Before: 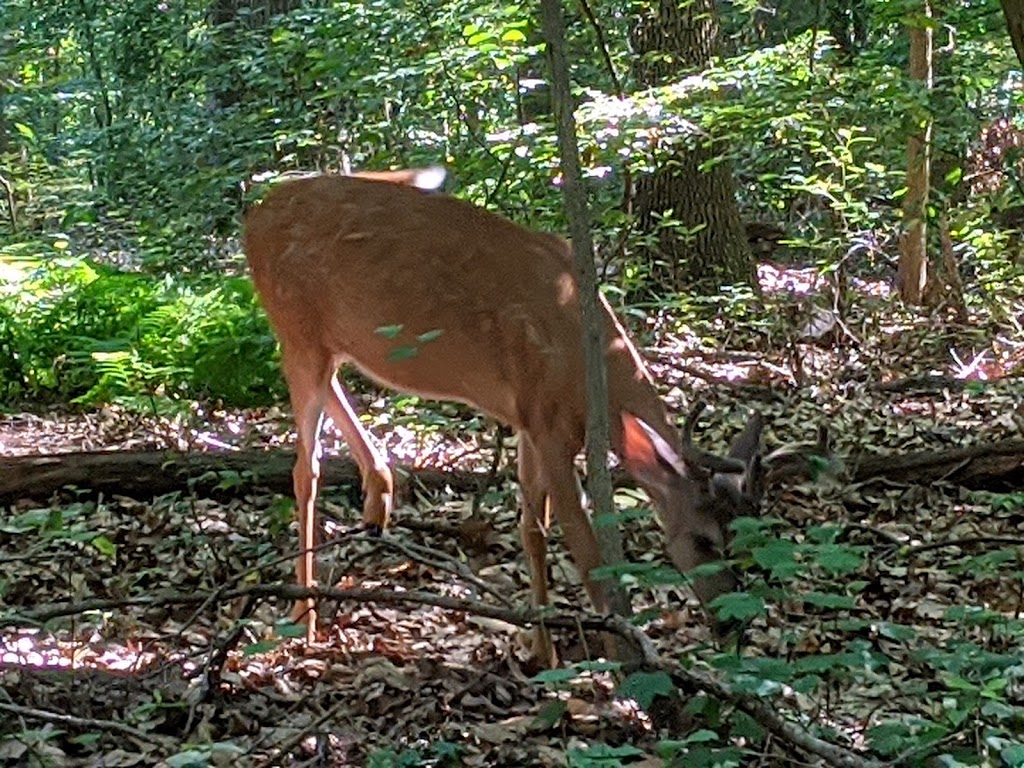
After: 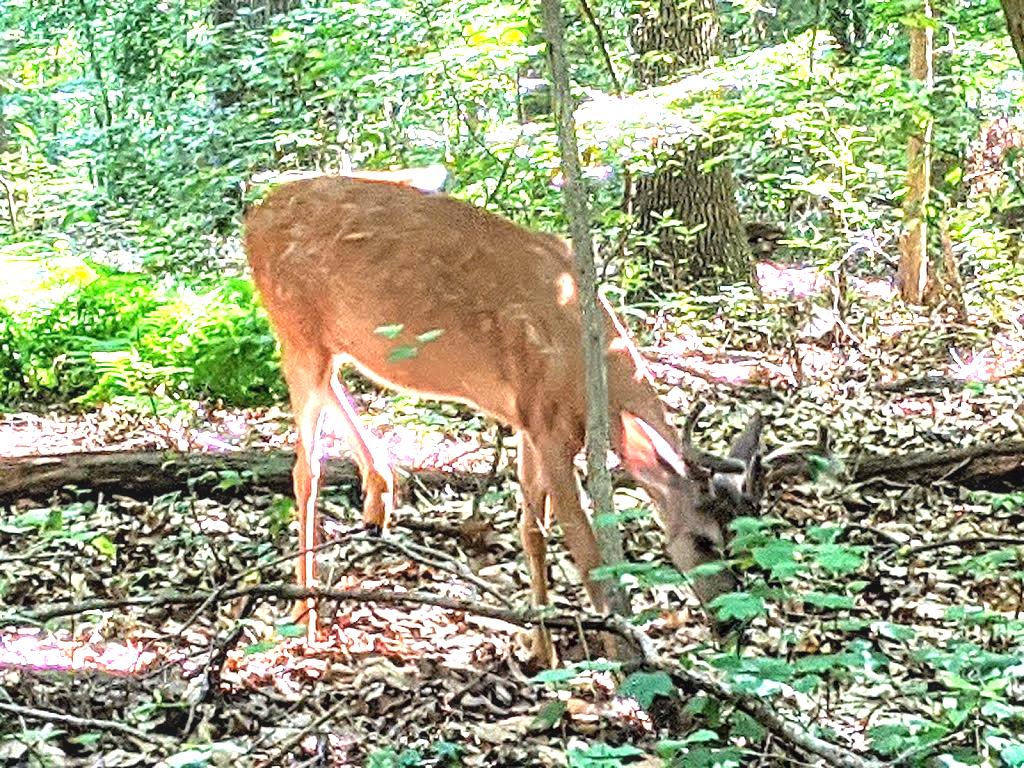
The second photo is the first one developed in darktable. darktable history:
local contrast: on, module defaults
tone equalizer: -8 EV -0.782 EV, -7 EV -0.681 EV, -6 EV -0.601 EV, -5 EV -0.399 EV, -3 EV 0.365 EV, -2 EV 0.6 EV, -1 EV 0.678 EV, +0 EV 0.728 EV
exposure: black level correction 0, exposure 1.568 EV, compensate highlight preservation false
